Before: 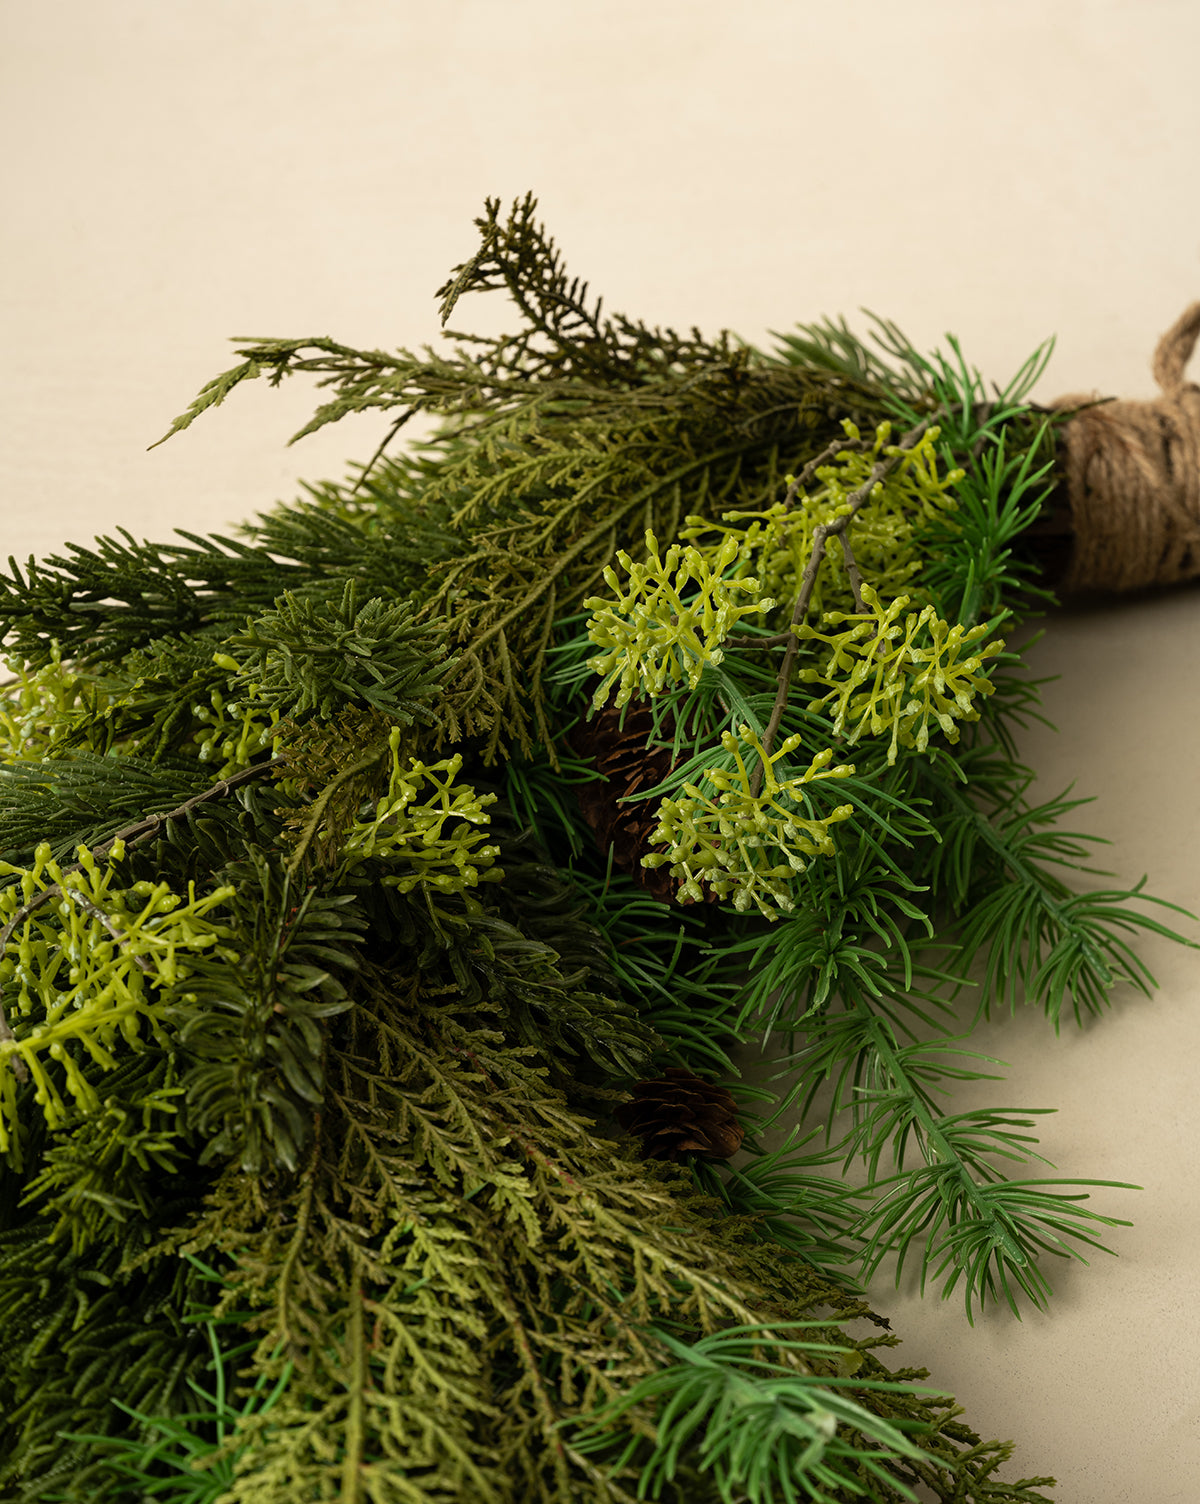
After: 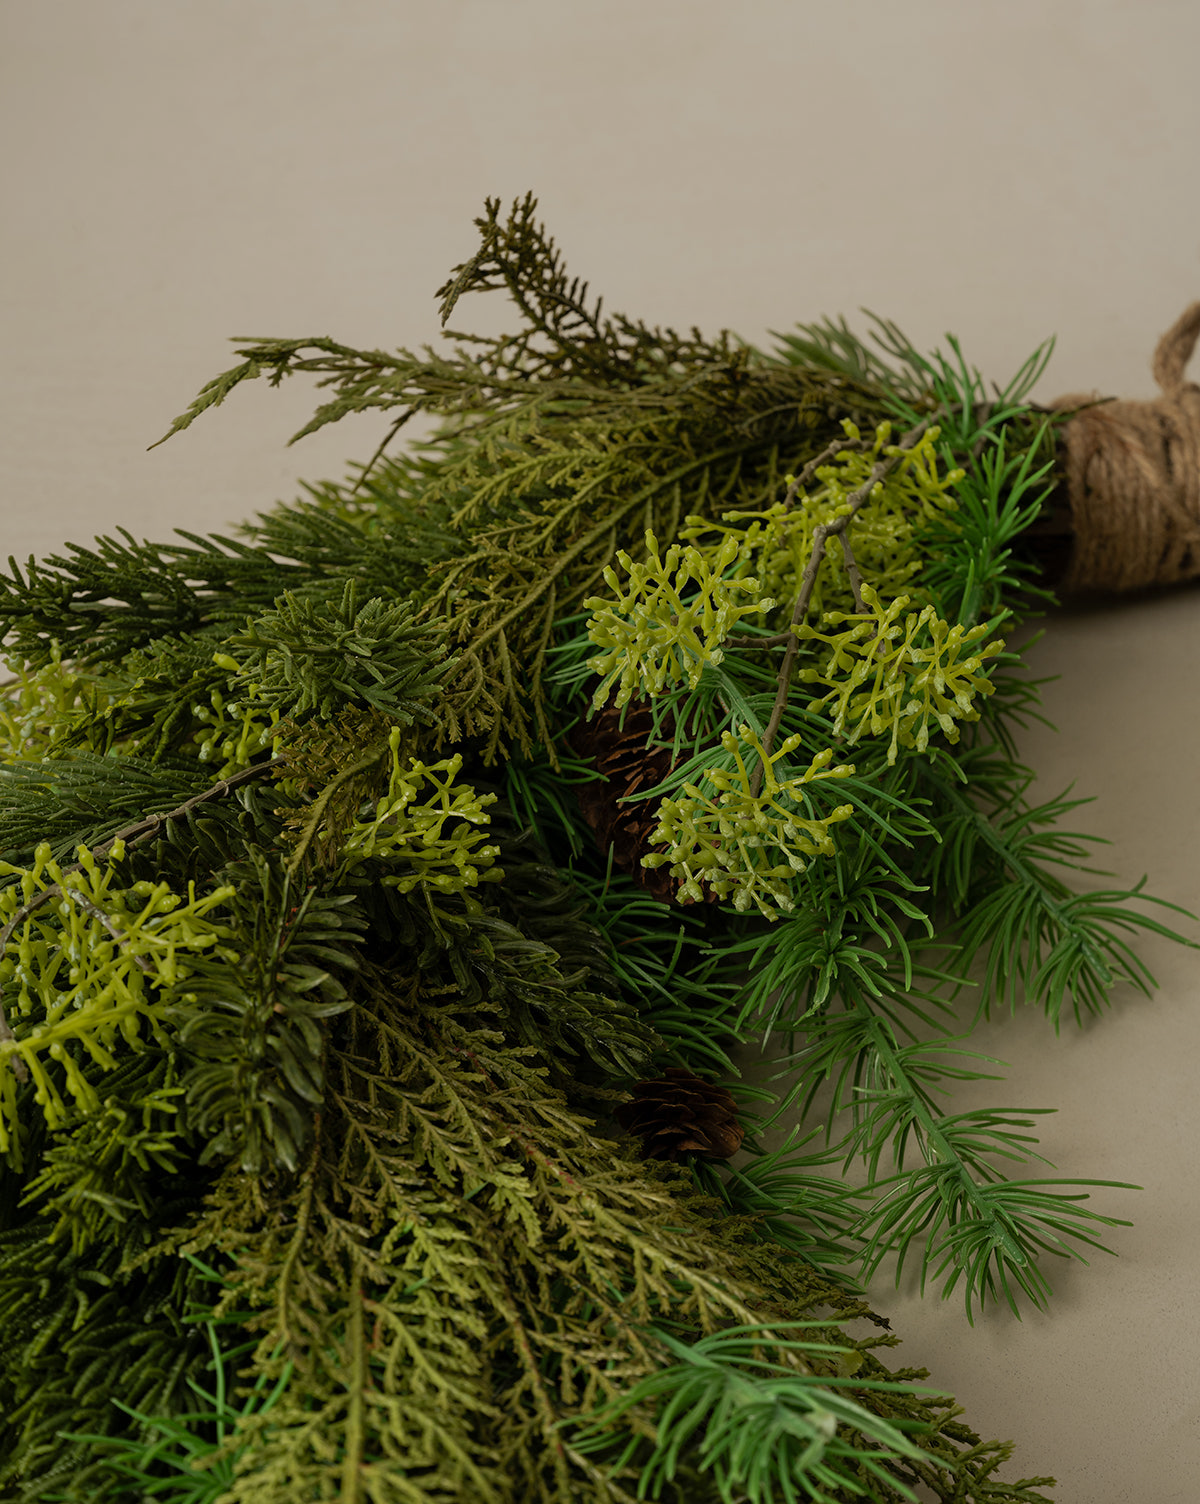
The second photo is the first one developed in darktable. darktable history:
tone equalizer: -8 EV -0.016 EV, -7 EV 0.028 EV, -6 EV -0.006 EV, -5 EV 0.004 EV, -4 EV -0.045 EV, -3 EV -0.239 EV, -2 EV -0.633 EV, -1 EV -0.989 EV, +0 EV -0.956 EV, mask exposure compensation -0.502 EV
